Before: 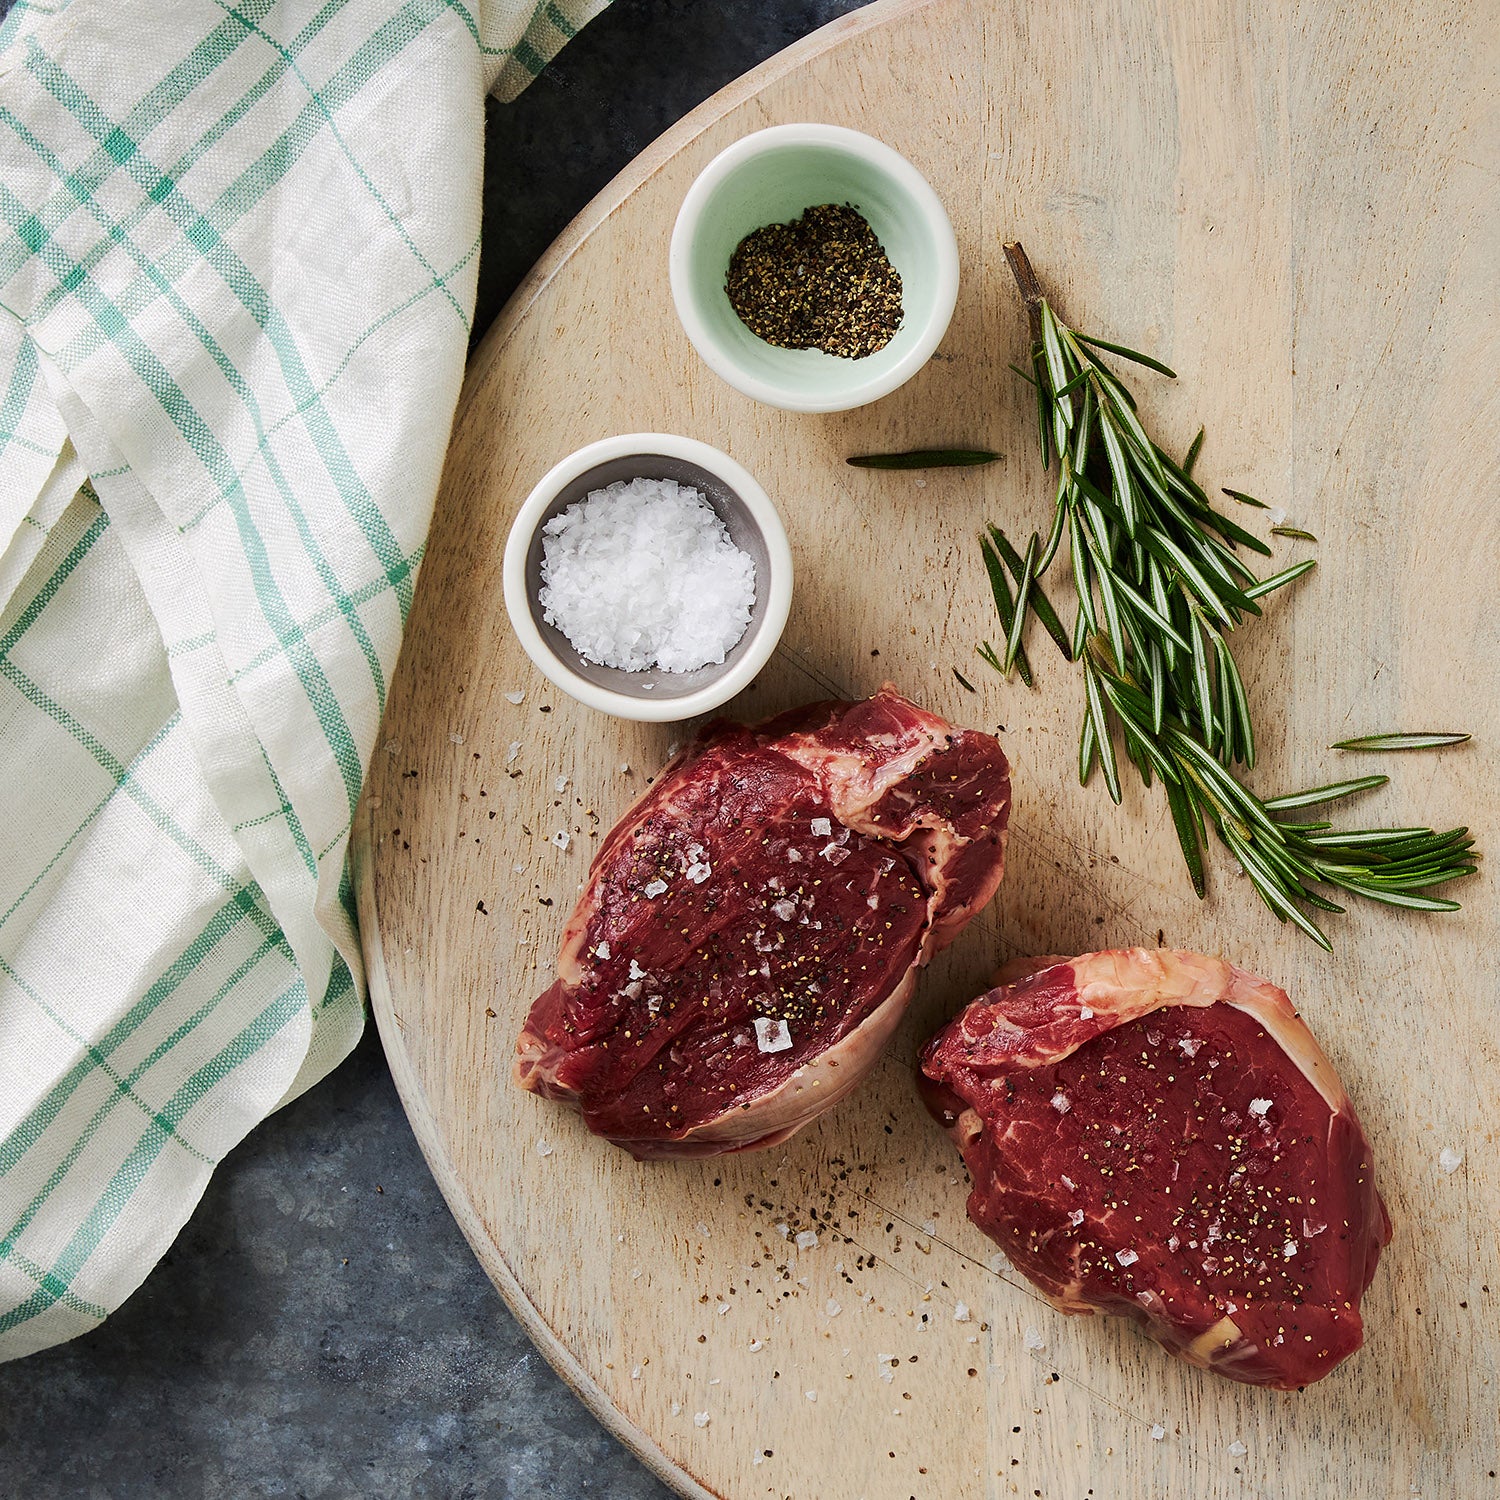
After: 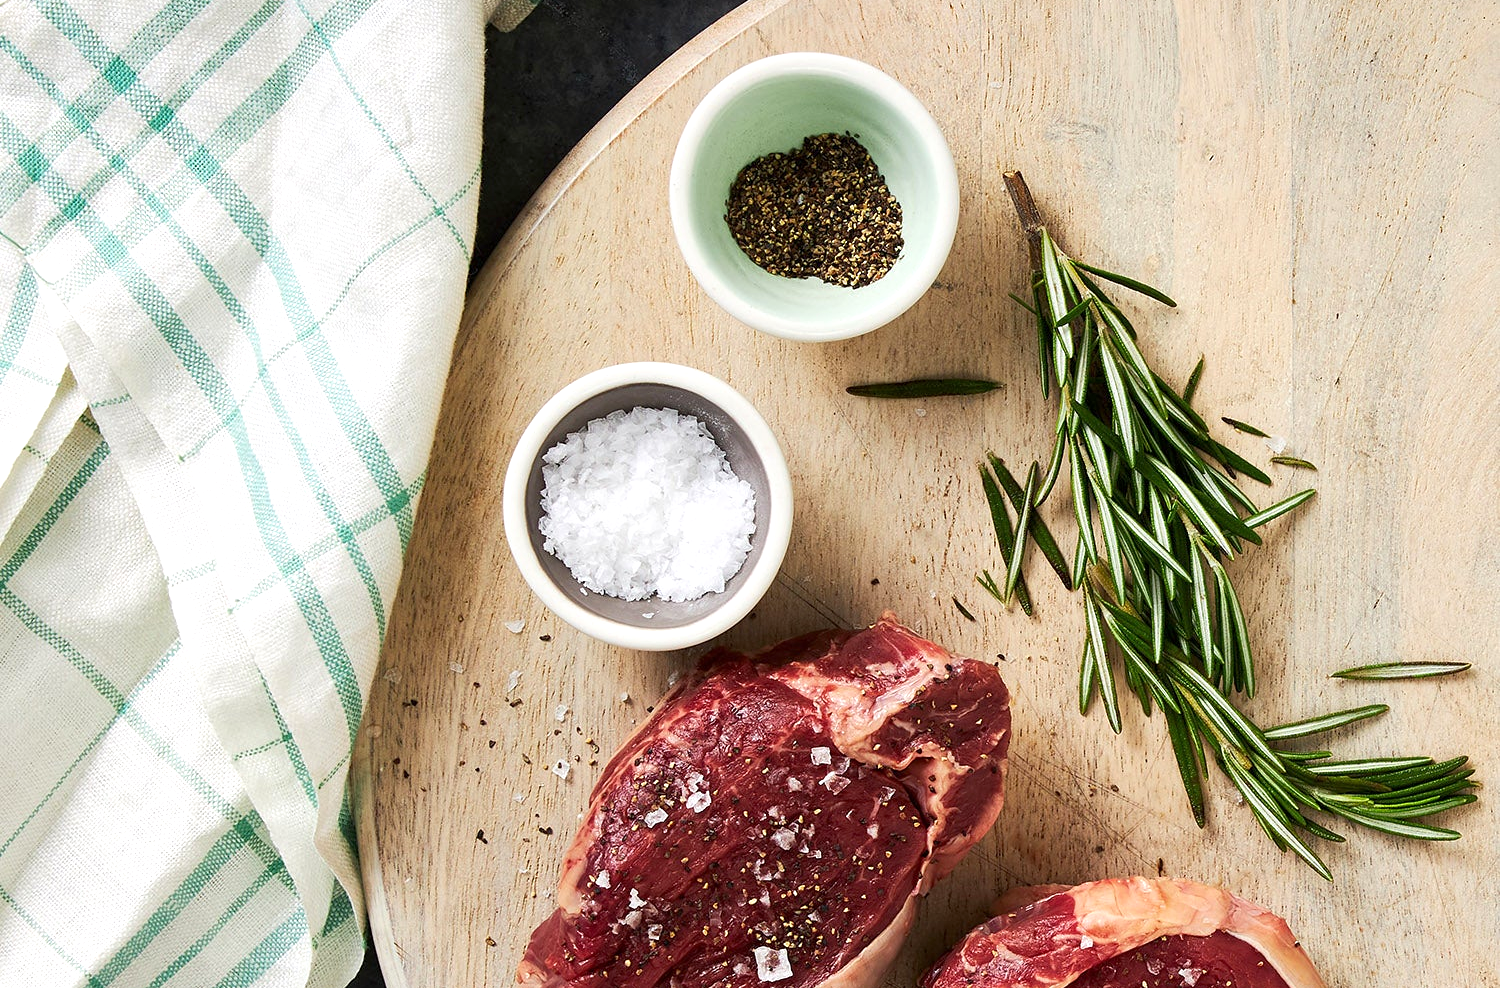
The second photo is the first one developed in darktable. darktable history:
crop and rotate: top 4.77%, bottom 29.349%
tone equalizer: -7 EV 0.201 EV, -6 EV 0.13 EV, -5 EV 0.062 EV, -4 EV 0.073 EV, -2 EV -0.04 EV, -1 EV -0.034 EV, +0 EV -0.082 EV
exposure: black level correction 0.001, exposure 0.499 EV, compensate highlight preservation false
